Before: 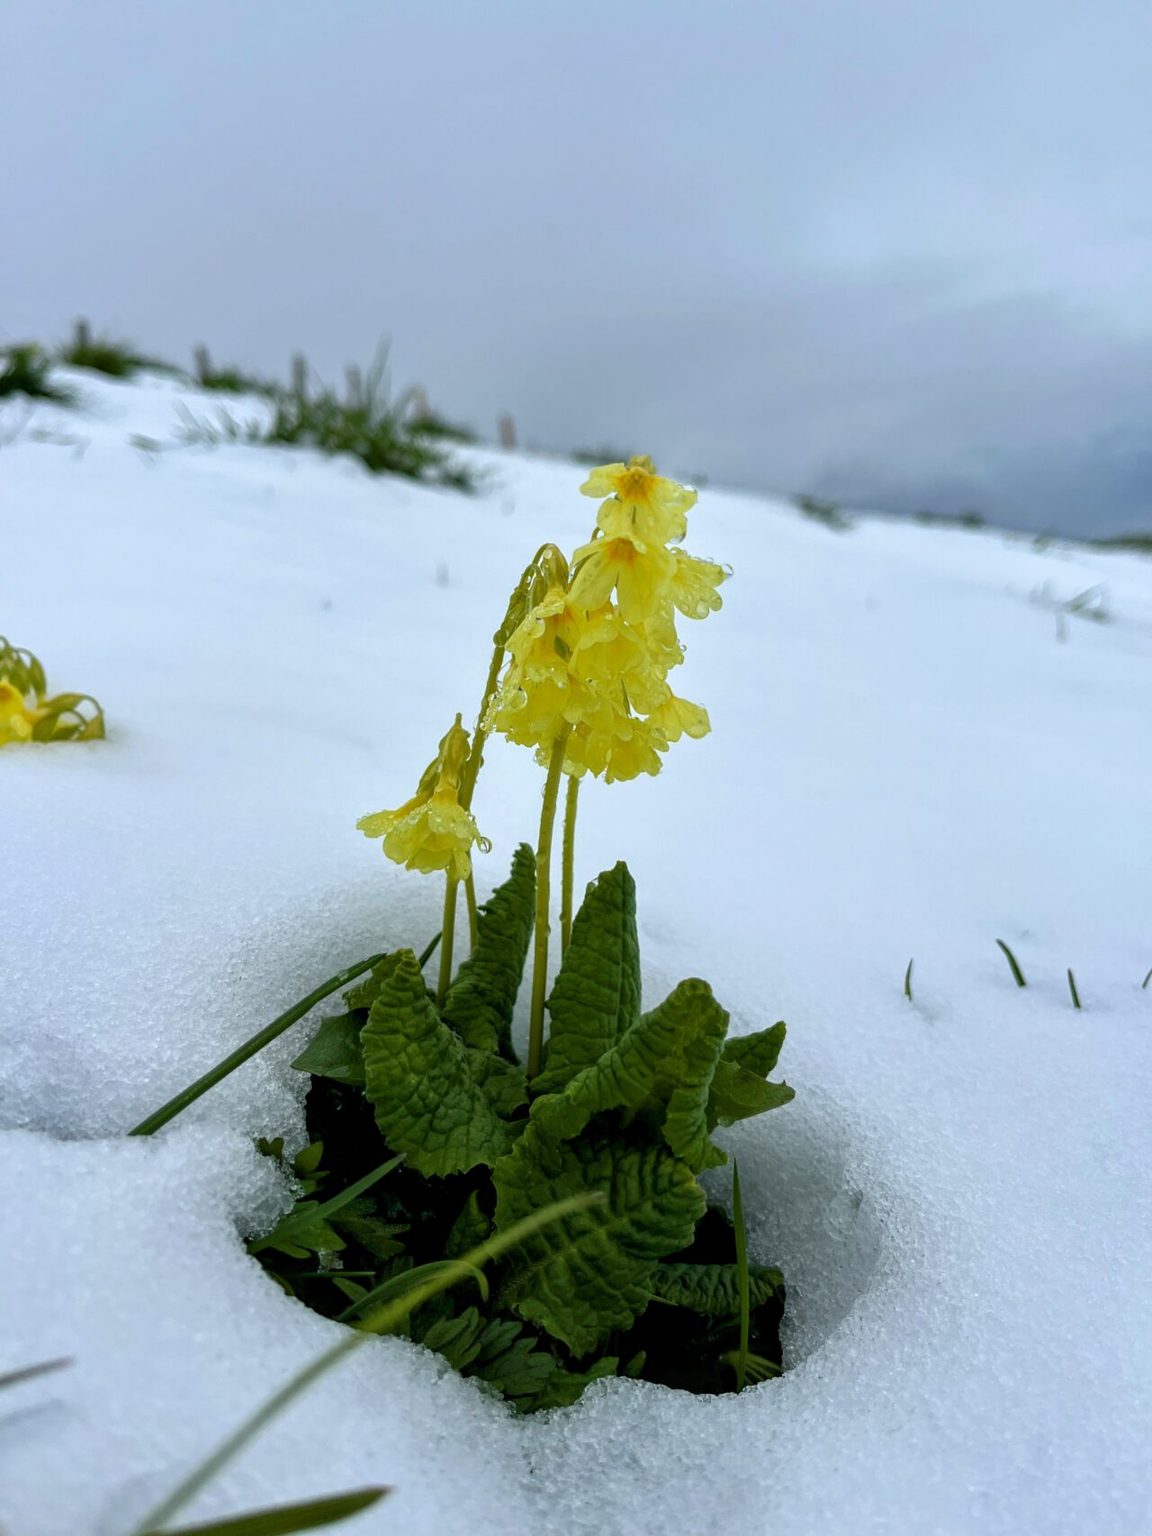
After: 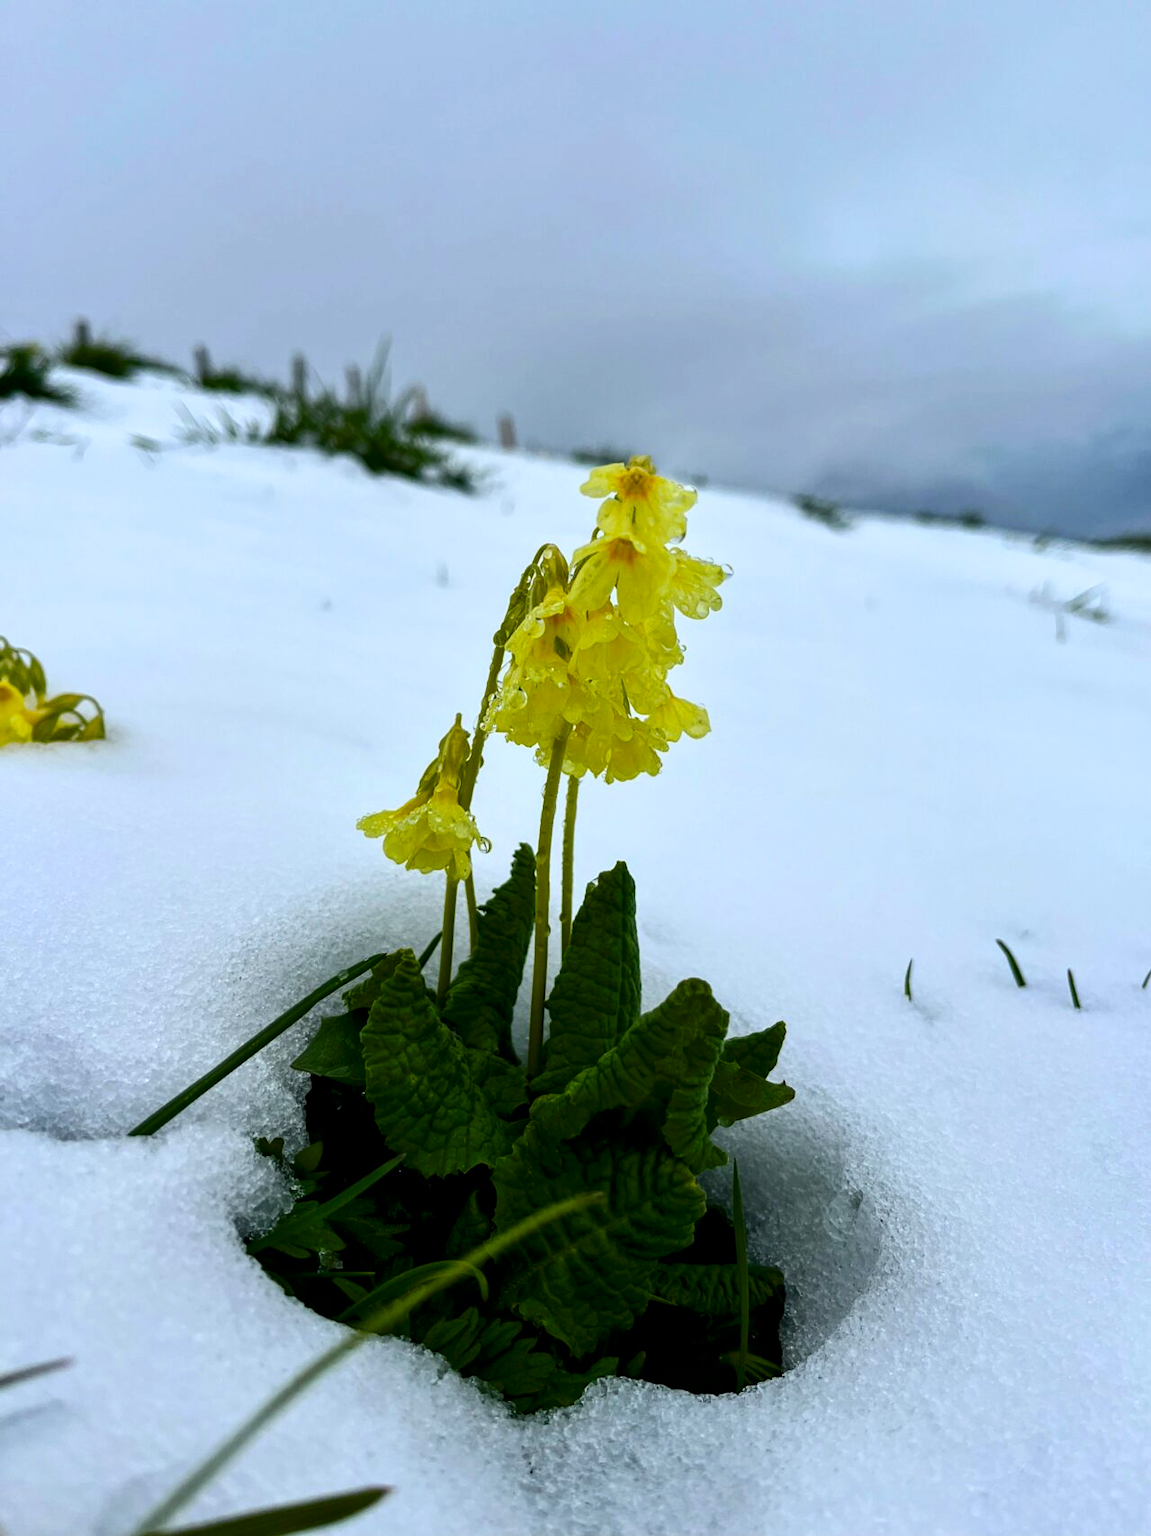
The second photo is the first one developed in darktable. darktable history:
color balance rgb: perceptual saturation grading › global saturation 10%
contrast brightness saturation: contrast 0.2, brightness -0.11, saturation 0.1
